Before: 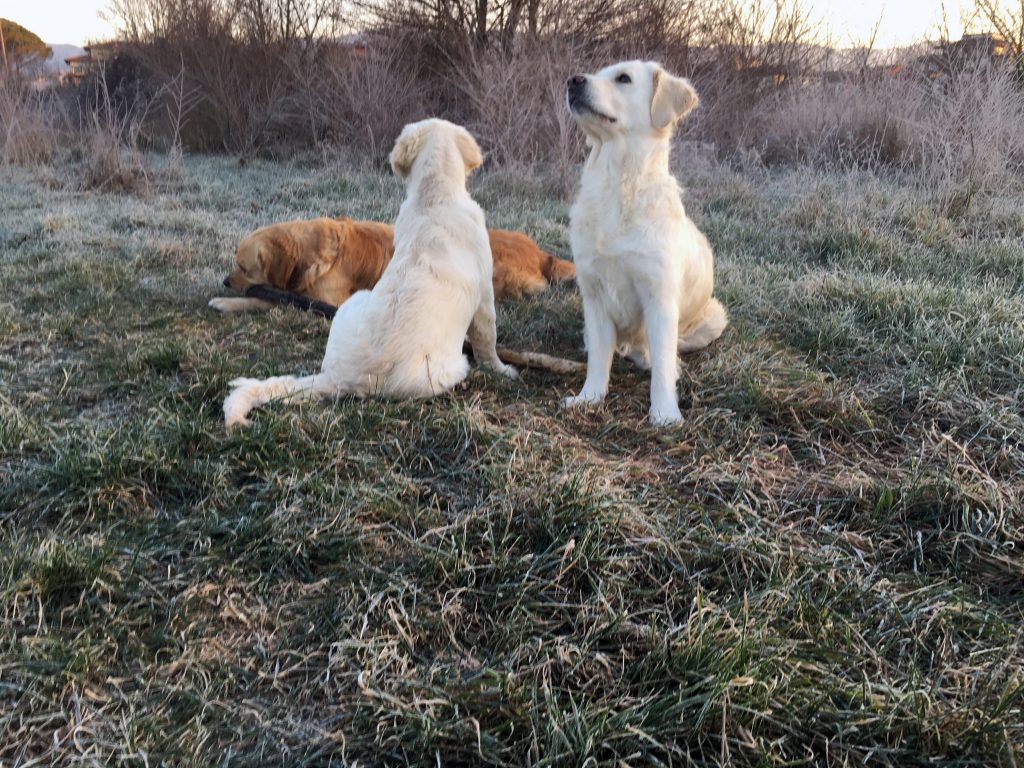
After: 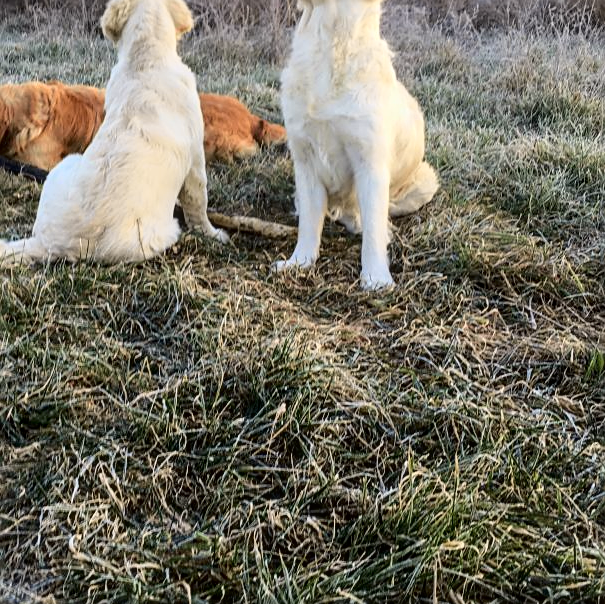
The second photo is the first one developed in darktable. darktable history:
local contrast: on, module defaults
crop and rotate: left 28.256%, top 17.734%, right 12.656%, bottom 3.573%
tone curve: curves: ch0 [(0, 0.021) (0.049, 0.044) (0.152, 0.14) (0.328, 0.377) (0.473, 0.543) (0.641, 0.705) (0.85, 0.894) (1, 0.969)]; ch1 [(0, 0) (0.302, 0.331) (0.433, 0.432) (0.472, 0.47) (0.502, 0.503) (0.527, 0.521) (0.564, 0.58) (0.614, 0.626) (0.677, 0.701) (0.859, 0.885) (1, 1)]; ch2 [(0, 0) (0.33, 0.301) (0.447, 0.44) (0.487, 0.496) (0.502, 0.516) (0.535, 0.563) (0.565, 0.593) (0.608, 0.638) (1, 1)], color space Lab, independent channels, preserve colors none
sharpen: on, module defaults
